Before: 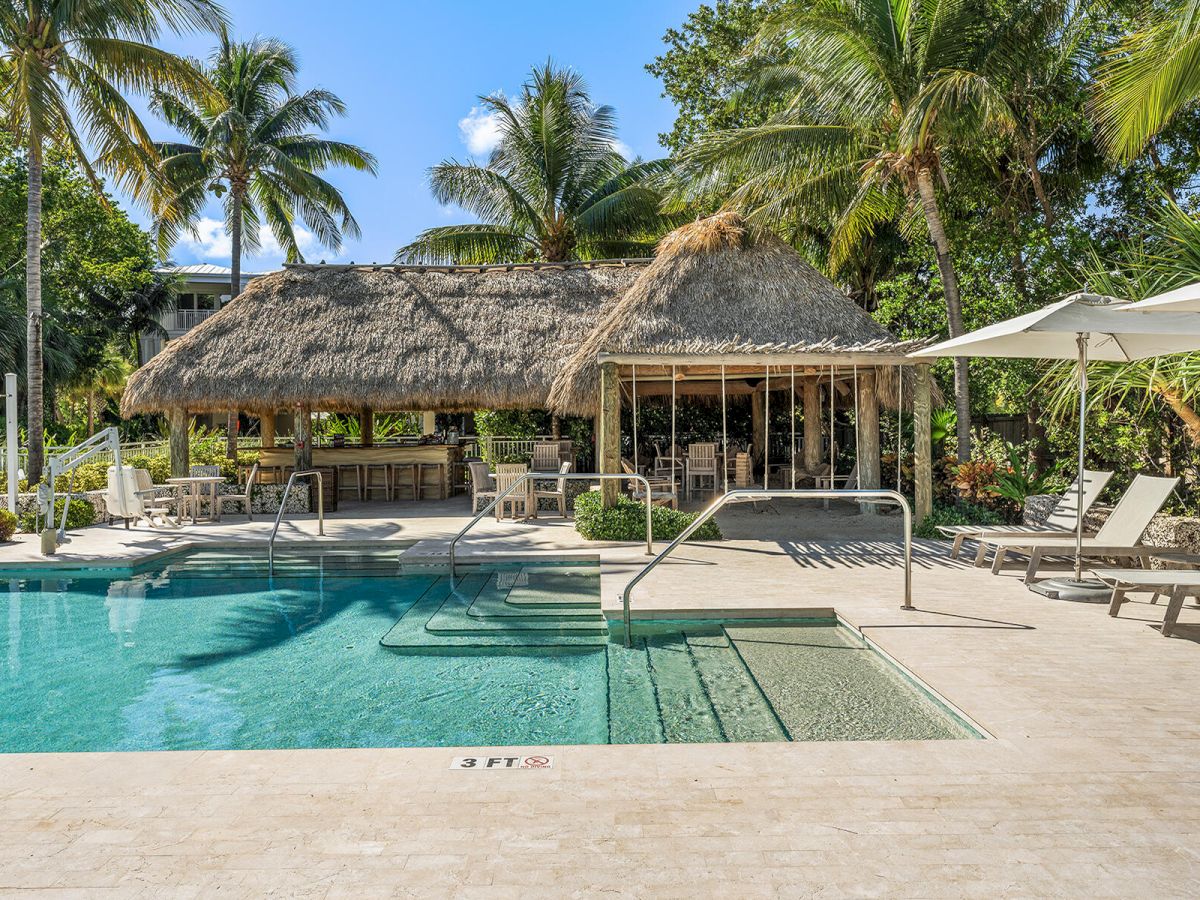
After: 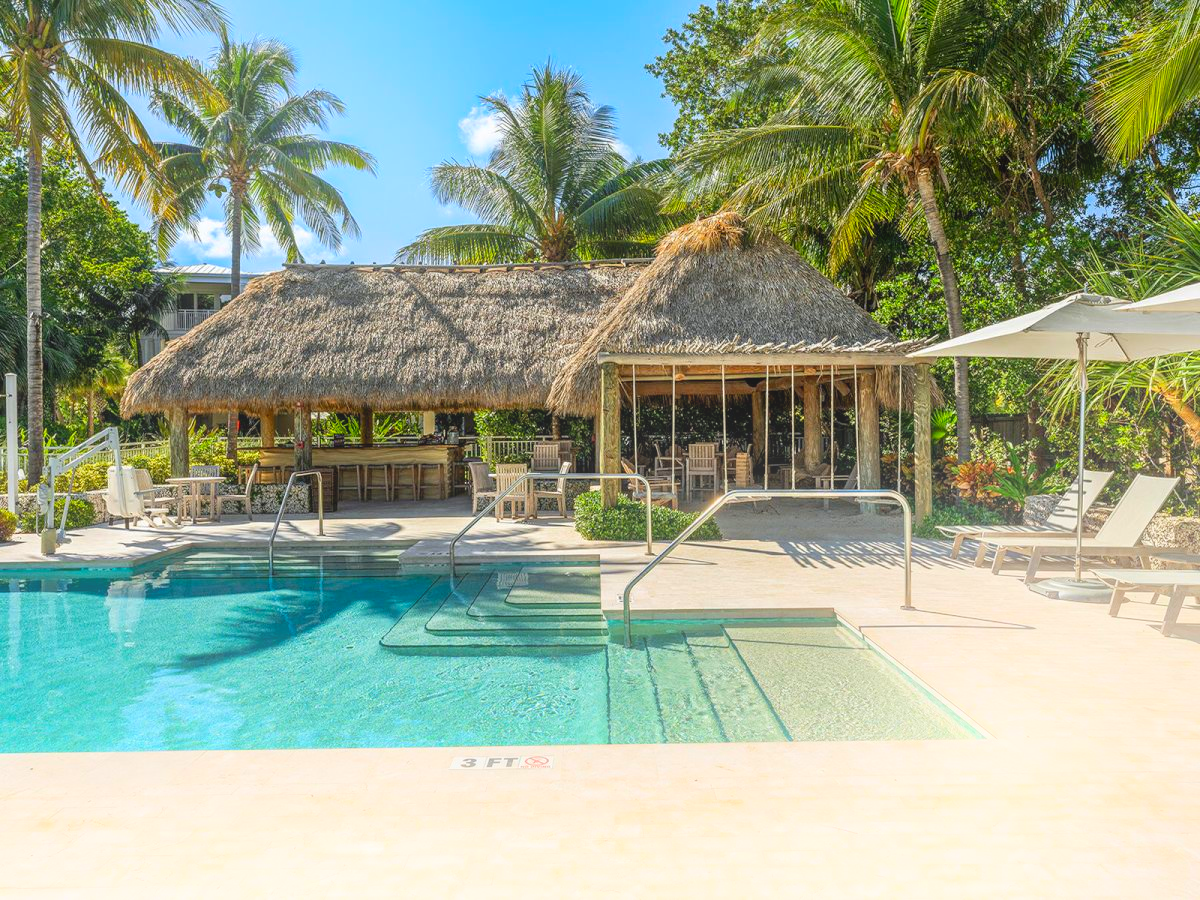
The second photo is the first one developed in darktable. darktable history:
color correction: saturation 1.32
bloom: on, module defaults
